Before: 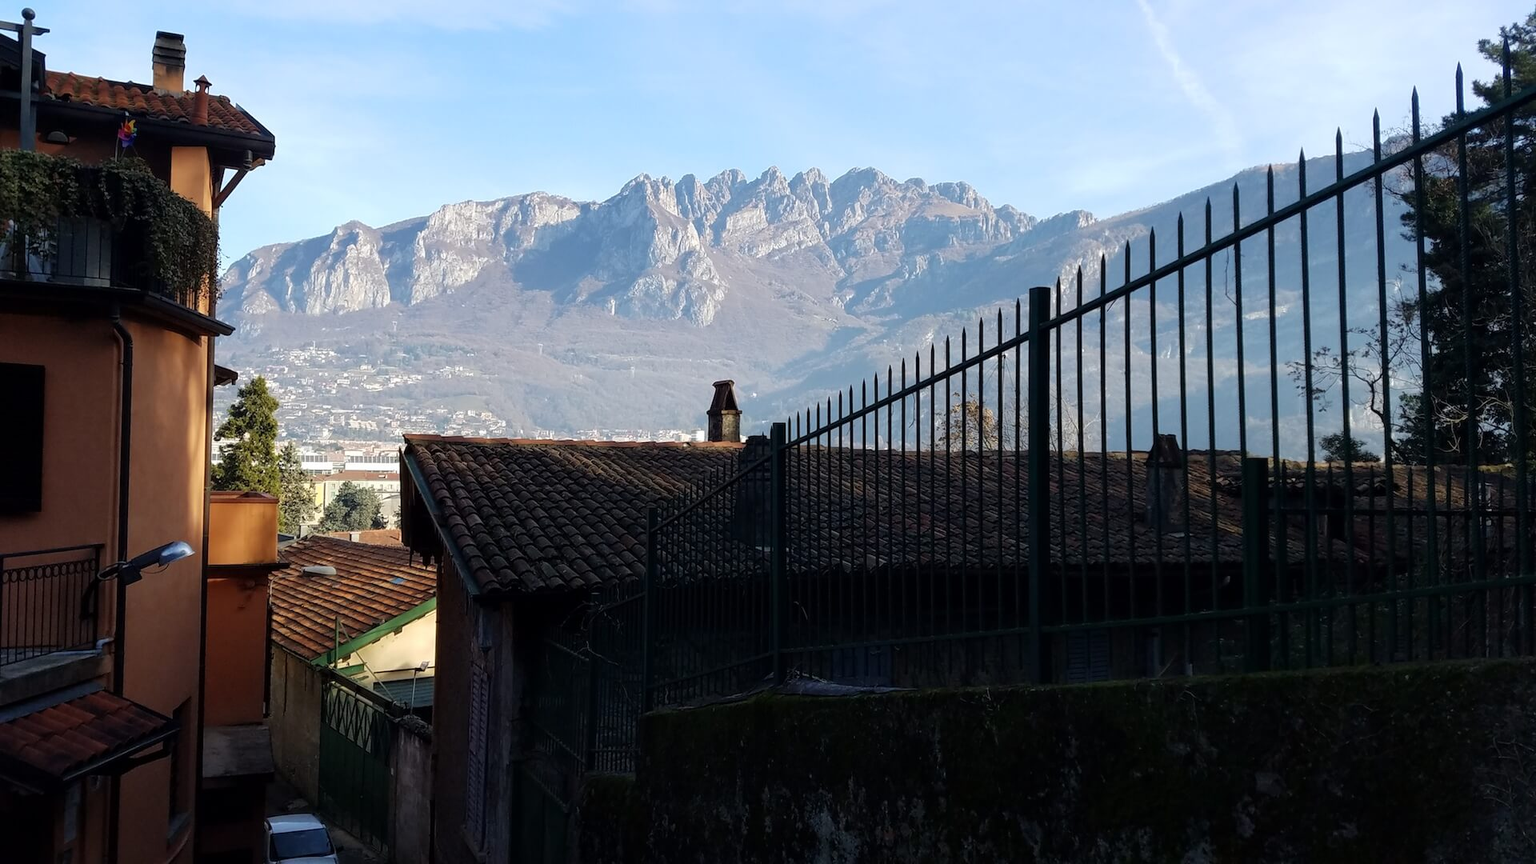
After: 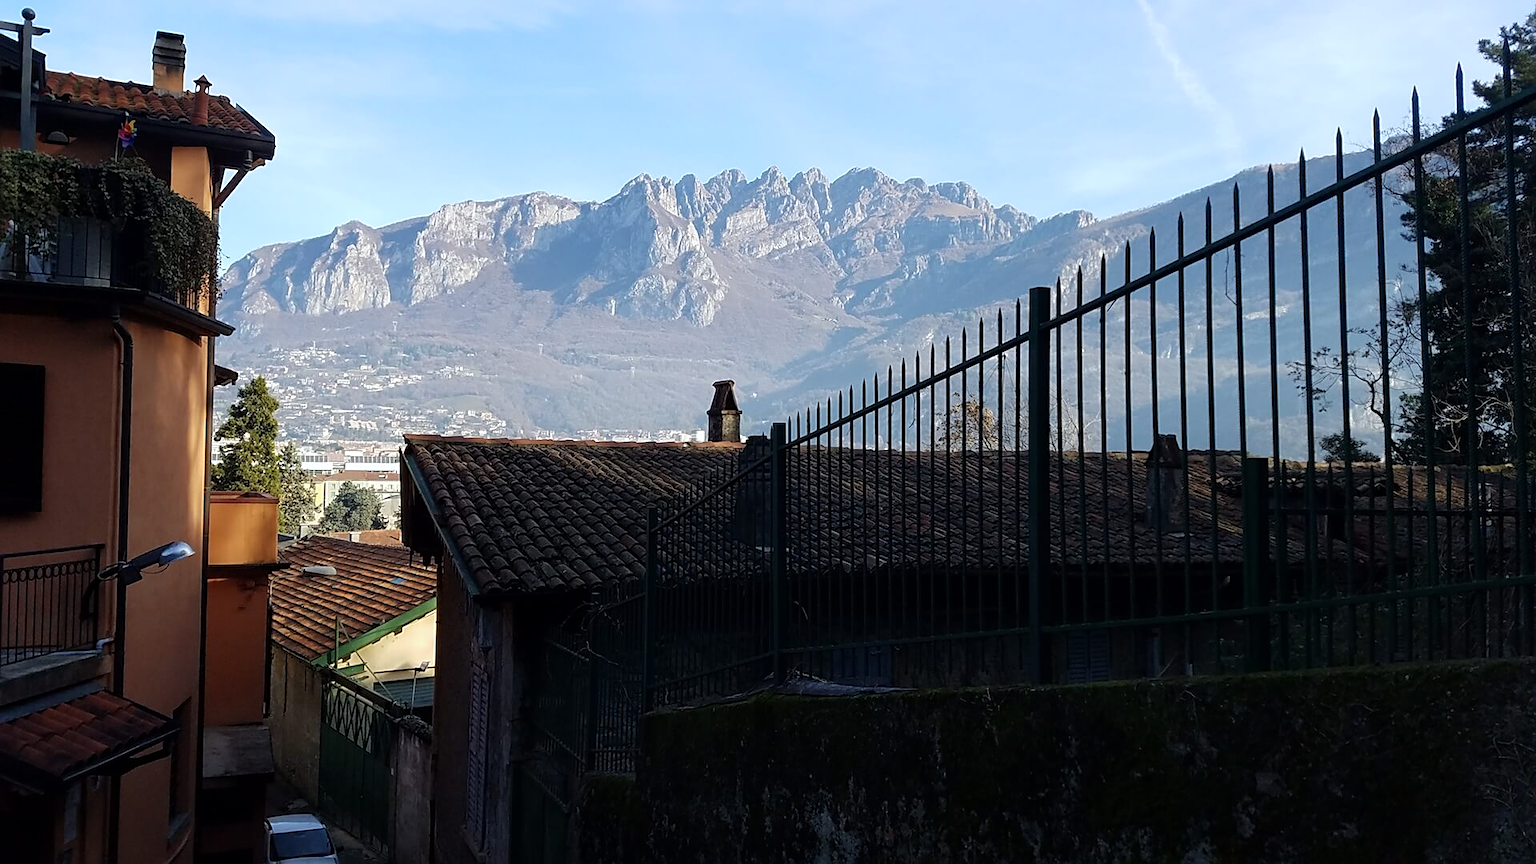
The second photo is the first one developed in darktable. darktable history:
white balance: red 0.982, blue 1.018
sharpen: on, module defaults
